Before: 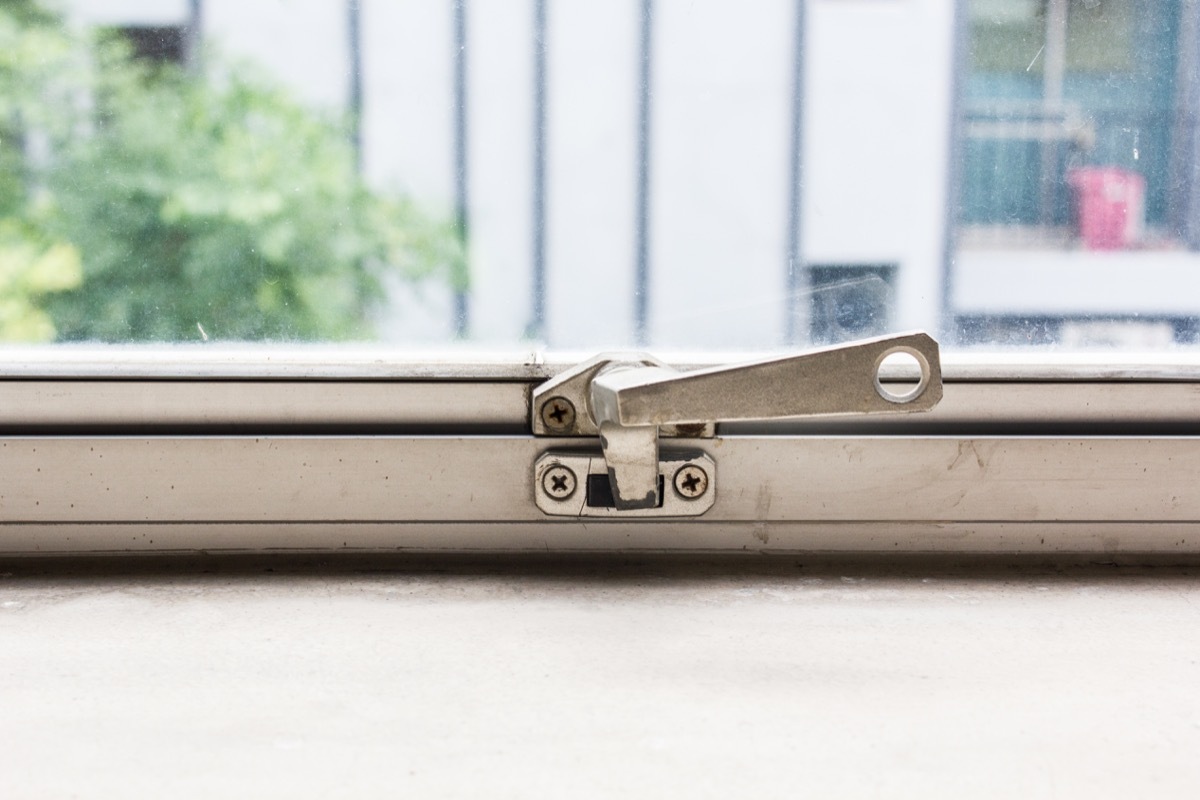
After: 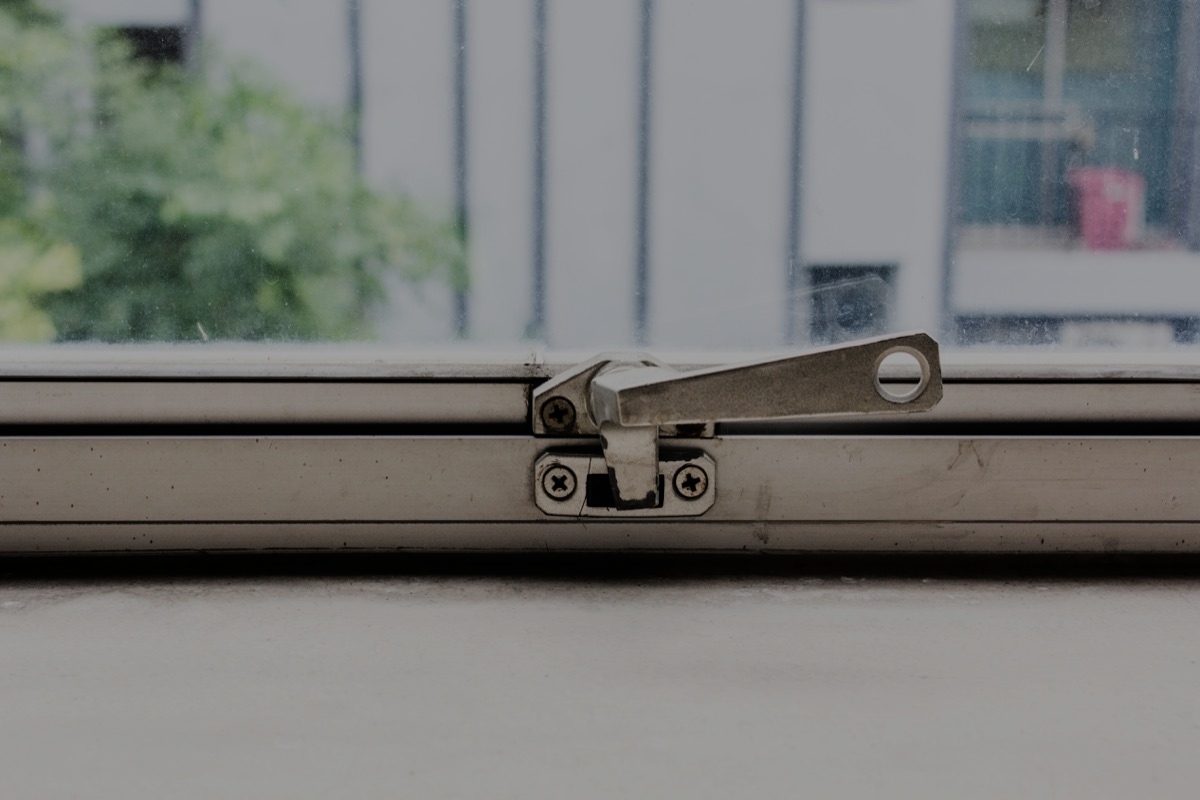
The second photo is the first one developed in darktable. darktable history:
exposure: exposure -1.468 EV, compensate highlight preservation false
filmic rgb: black relative exposure -7.75 EV, white relative exposure 4.4 EV, threshold 3 EV, hardness 3.76, latitude 50%, contrast 1.1, color science v5 (2021), contrast in shadows safe, contrast in highlights safe, enable highlight reconstruction true
